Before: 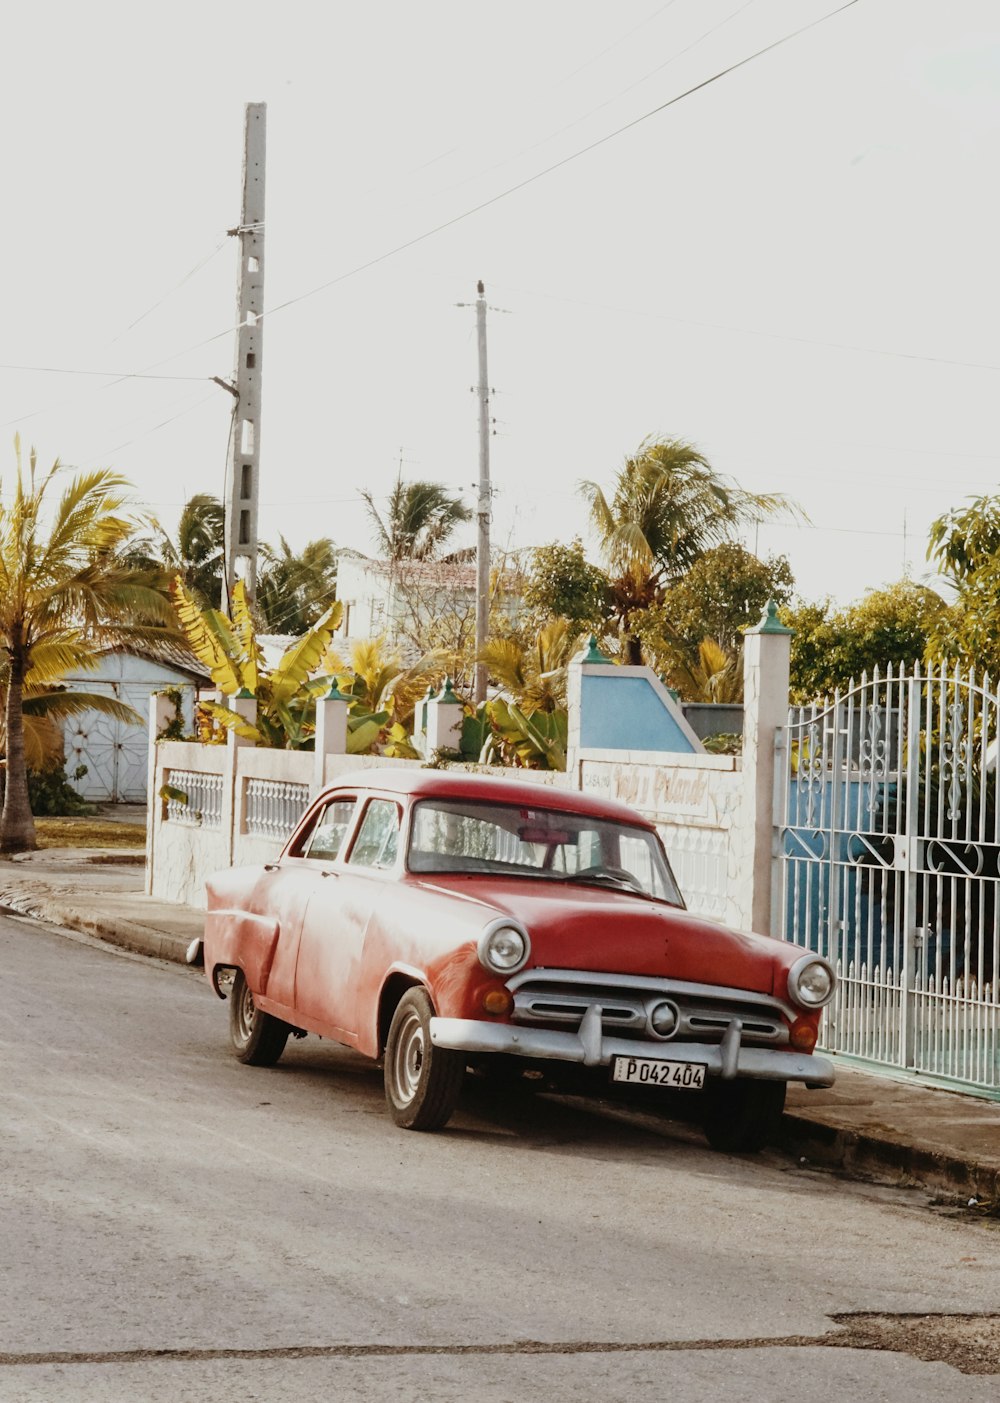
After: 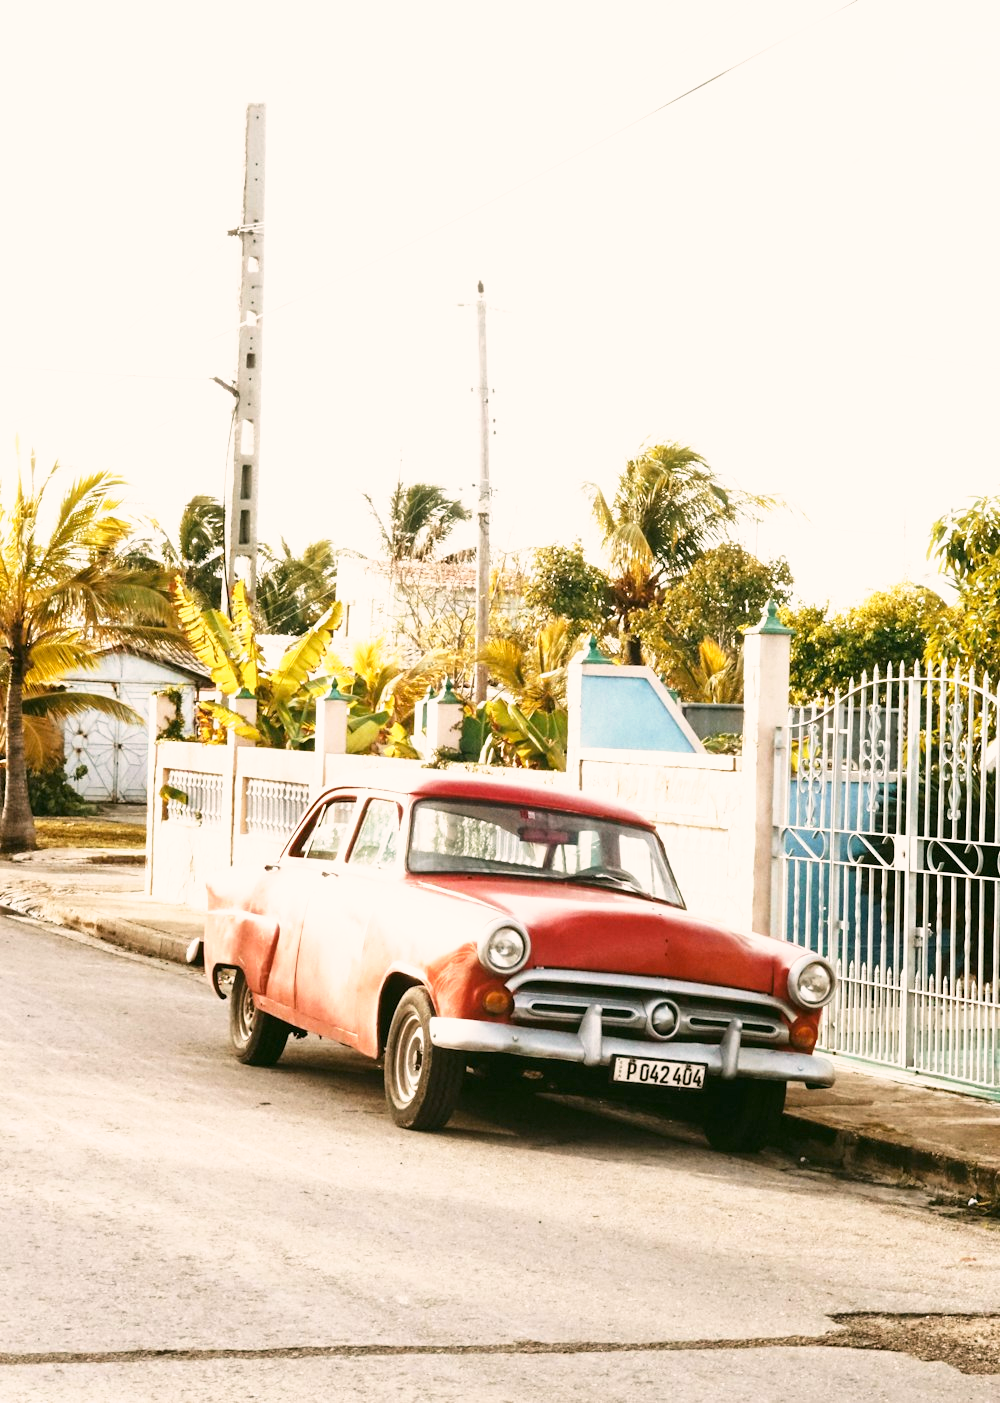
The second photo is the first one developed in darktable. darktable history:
color correction: highlights a* 3.94, highlights b* 4.91, shadows a* -7, shadows b* 4.97
base curve: curves: ch0 [(0, 0) (0.495, 0.917) (1, 1)], preserve colors none
